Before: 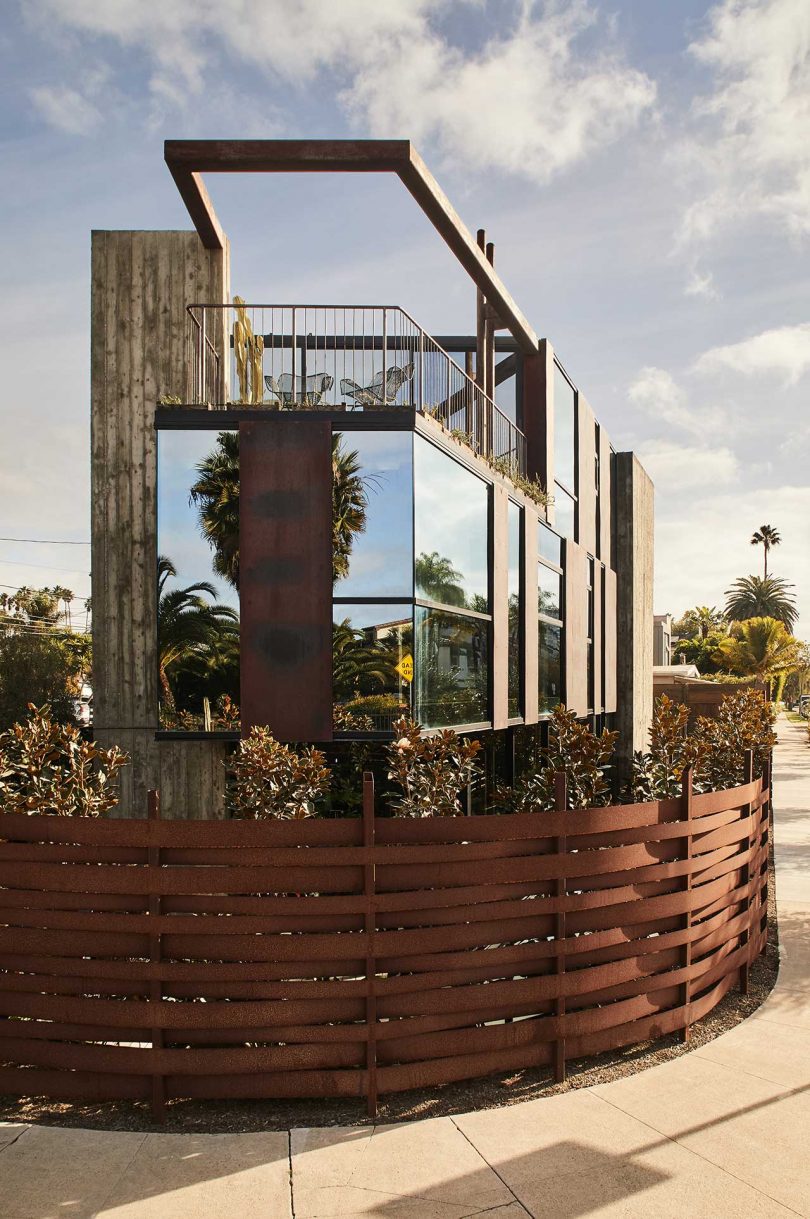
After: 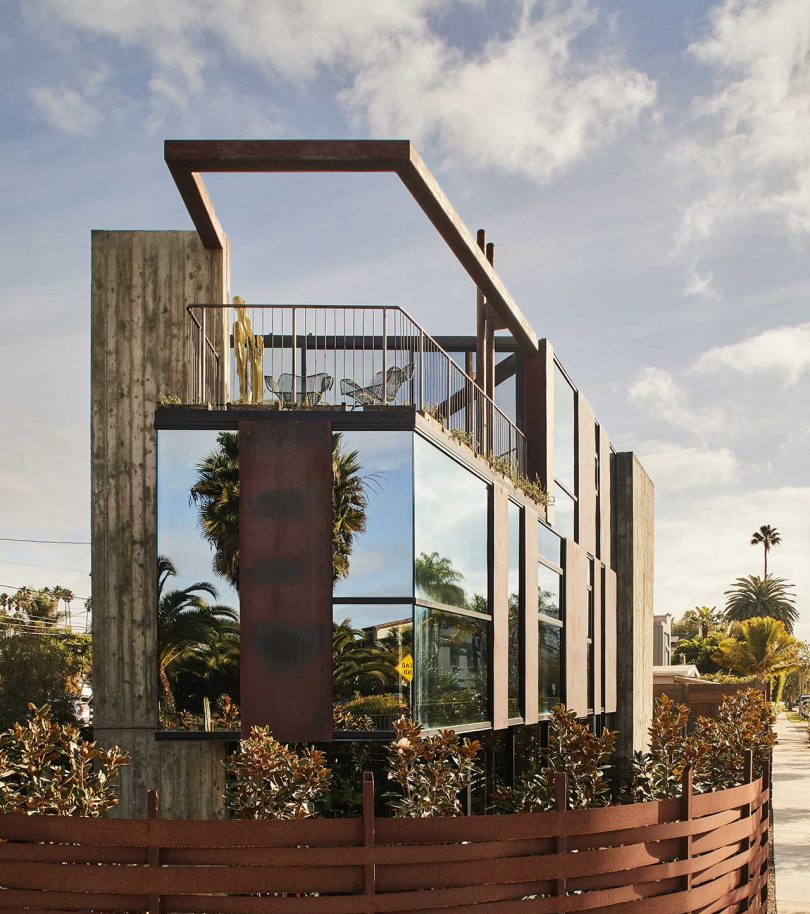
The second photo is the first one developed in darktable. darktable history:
shadows and highlights: shadows 25, highlights -25
crop: bottom 24.988%
